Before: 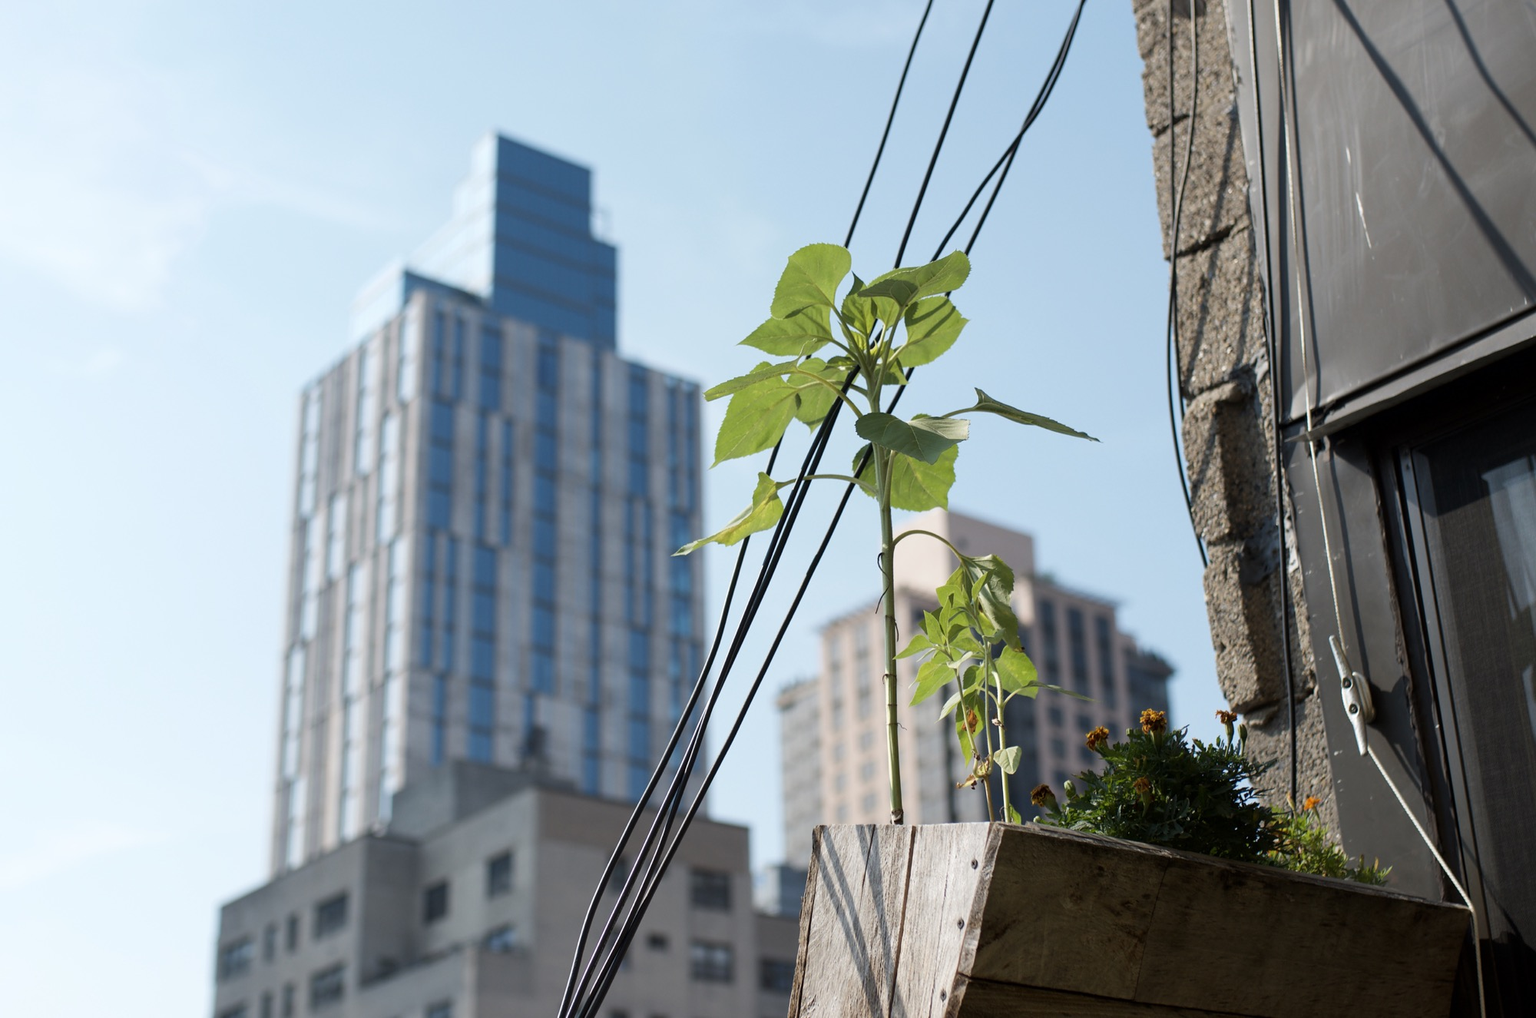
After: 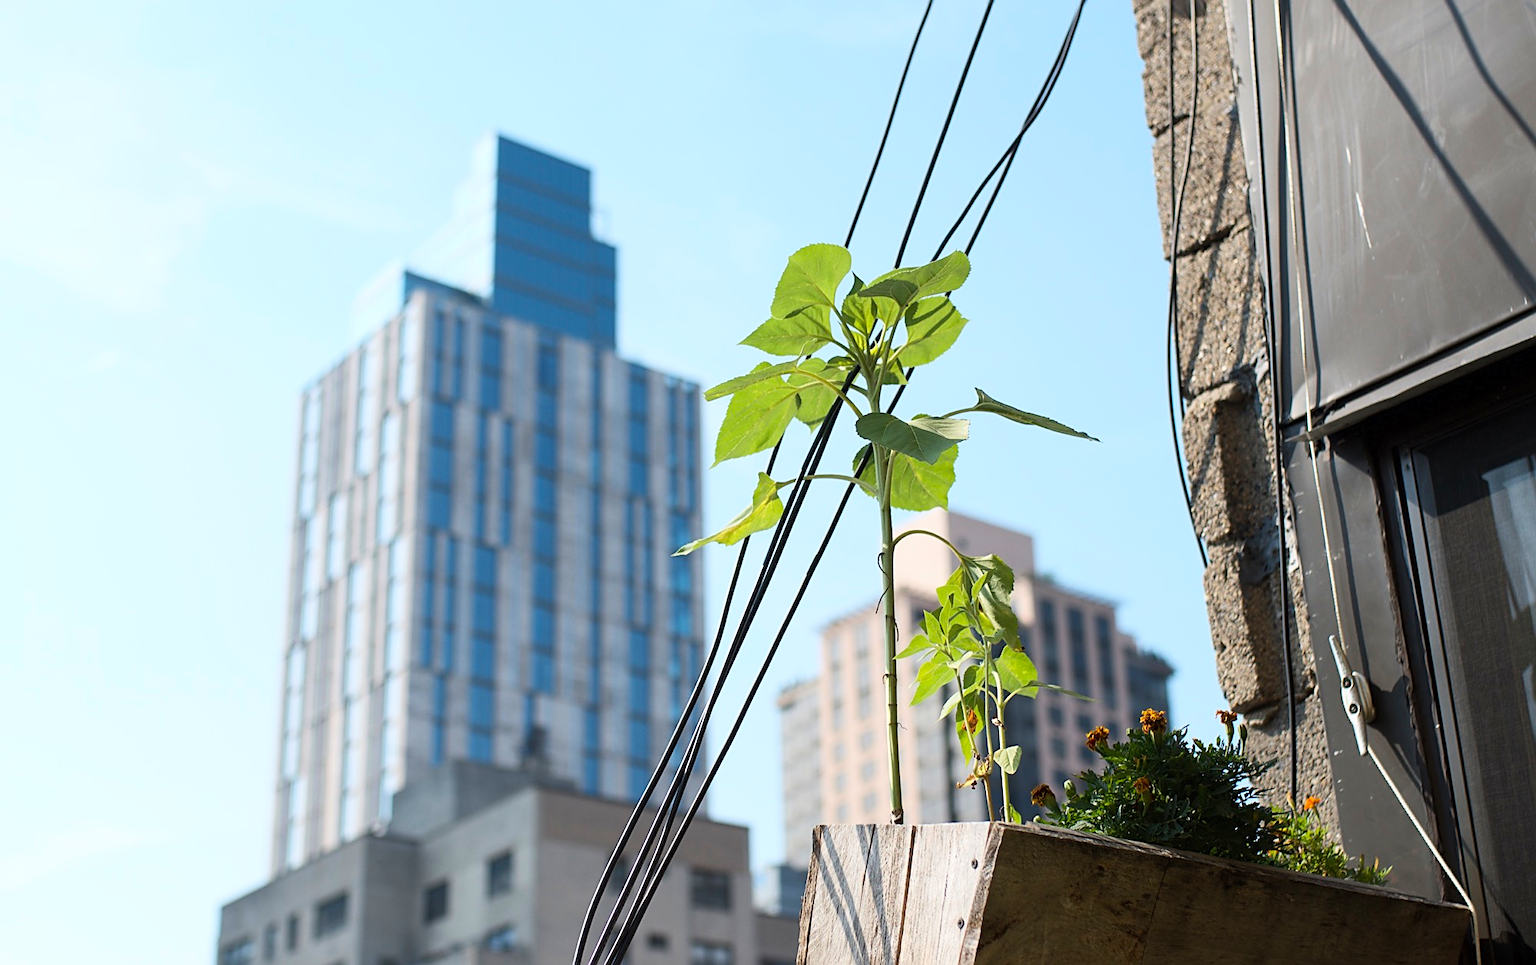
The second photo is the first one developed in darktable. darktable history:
contrast brightness saturation: contrast 0.2, brightness 0.16, saturation 0.22
crop and rotate: top 0%, bottom 5.097%
sharpen: on, module defaults
